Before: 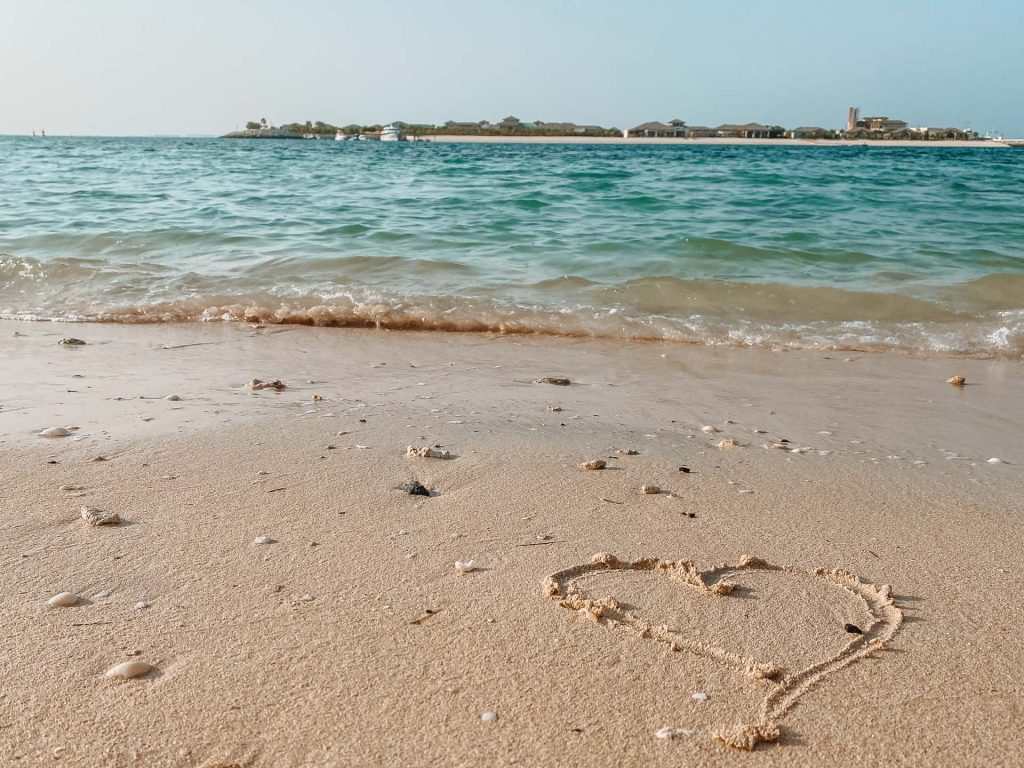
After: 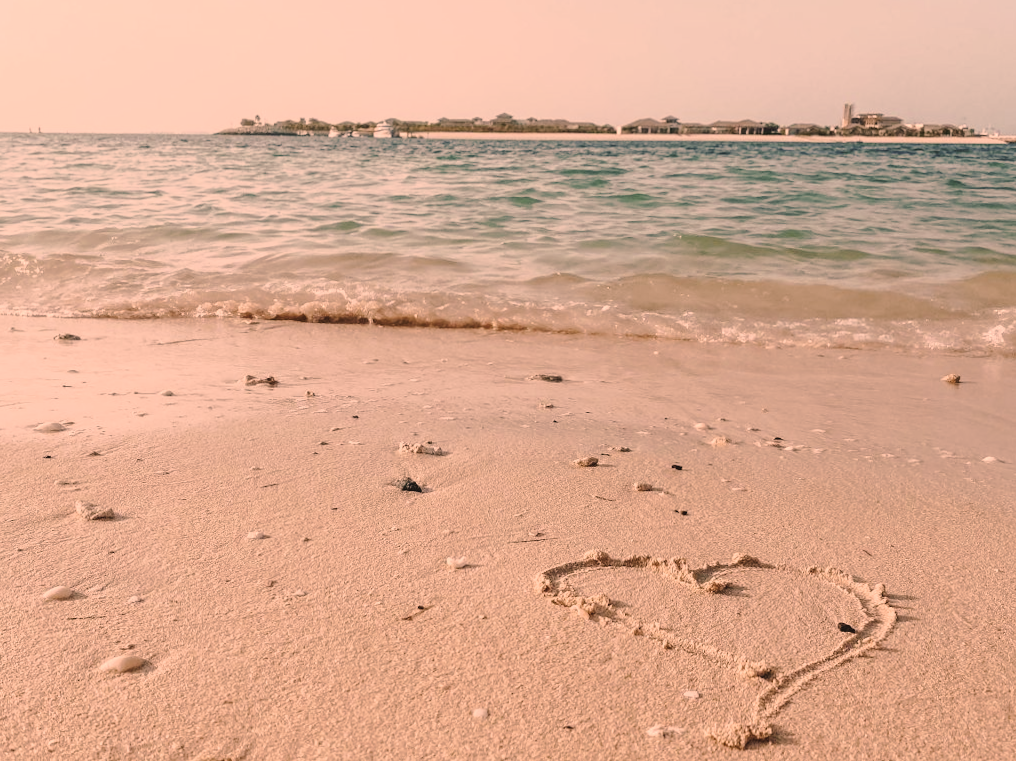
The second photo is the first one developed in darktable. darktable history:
contrast brightness saturation: contrast -0.05, saturation -0.41
rotate and perspective: rotation 0.192°, lens shift (horizontal) -0.015, crop left 0.005, crop right 0.996, crop top 0.006, crop bottom 0.99
tone curve: curves: ch0 [(0, 0) (0.003, 0.031) (0.011, 0.041) (0.025, 0.054) (0.044, 0.06) (0.069, 0.083) (0.1, 0.108) (0.136, 0.135) (0.177, 0.179) (0.224, 0.231) (0.277, 0.294) (0.335, 0.378) (0.399, 0.463) (0.468, 0.552) (0.543, 0.627) (0.623, 0.694) (0.709, 0.776) (0.801, 0.849) (0.898, 0.905) (1, 1)], preserve colors none
color correction: highlights a* 21.88, highlights b* 22.25
